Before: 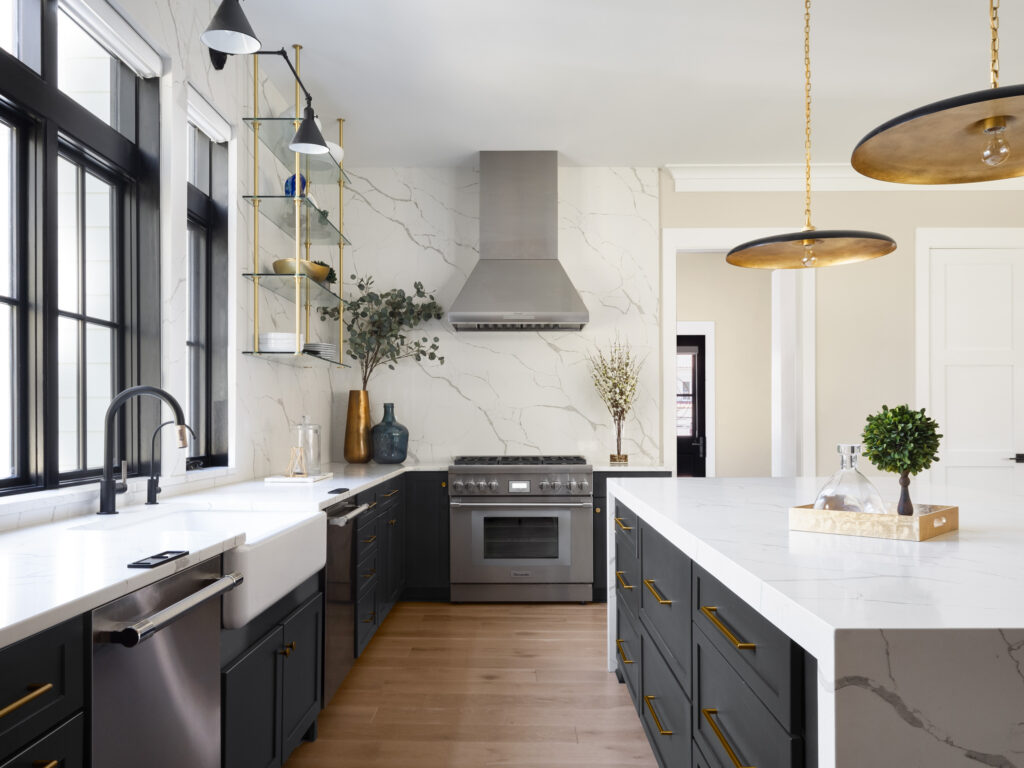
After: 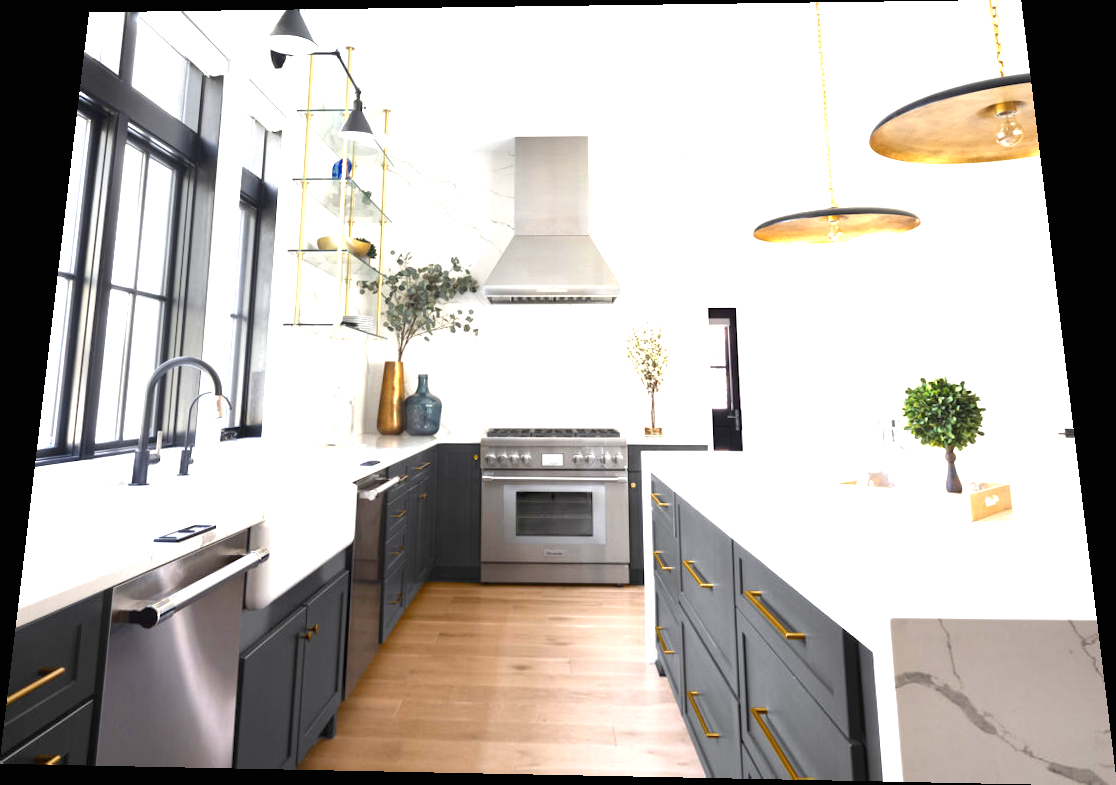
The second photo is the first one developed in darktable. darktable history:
rotate and perspective: rotation 0.128°, lens shift (vertical) -0.181, lens shift (horizontal) -0.044, shear 0.001, automatic cropping off
exposure: black level correction 0, exposure 1.5 EV, compensate exposure bias true, compensate highlight preservation false
